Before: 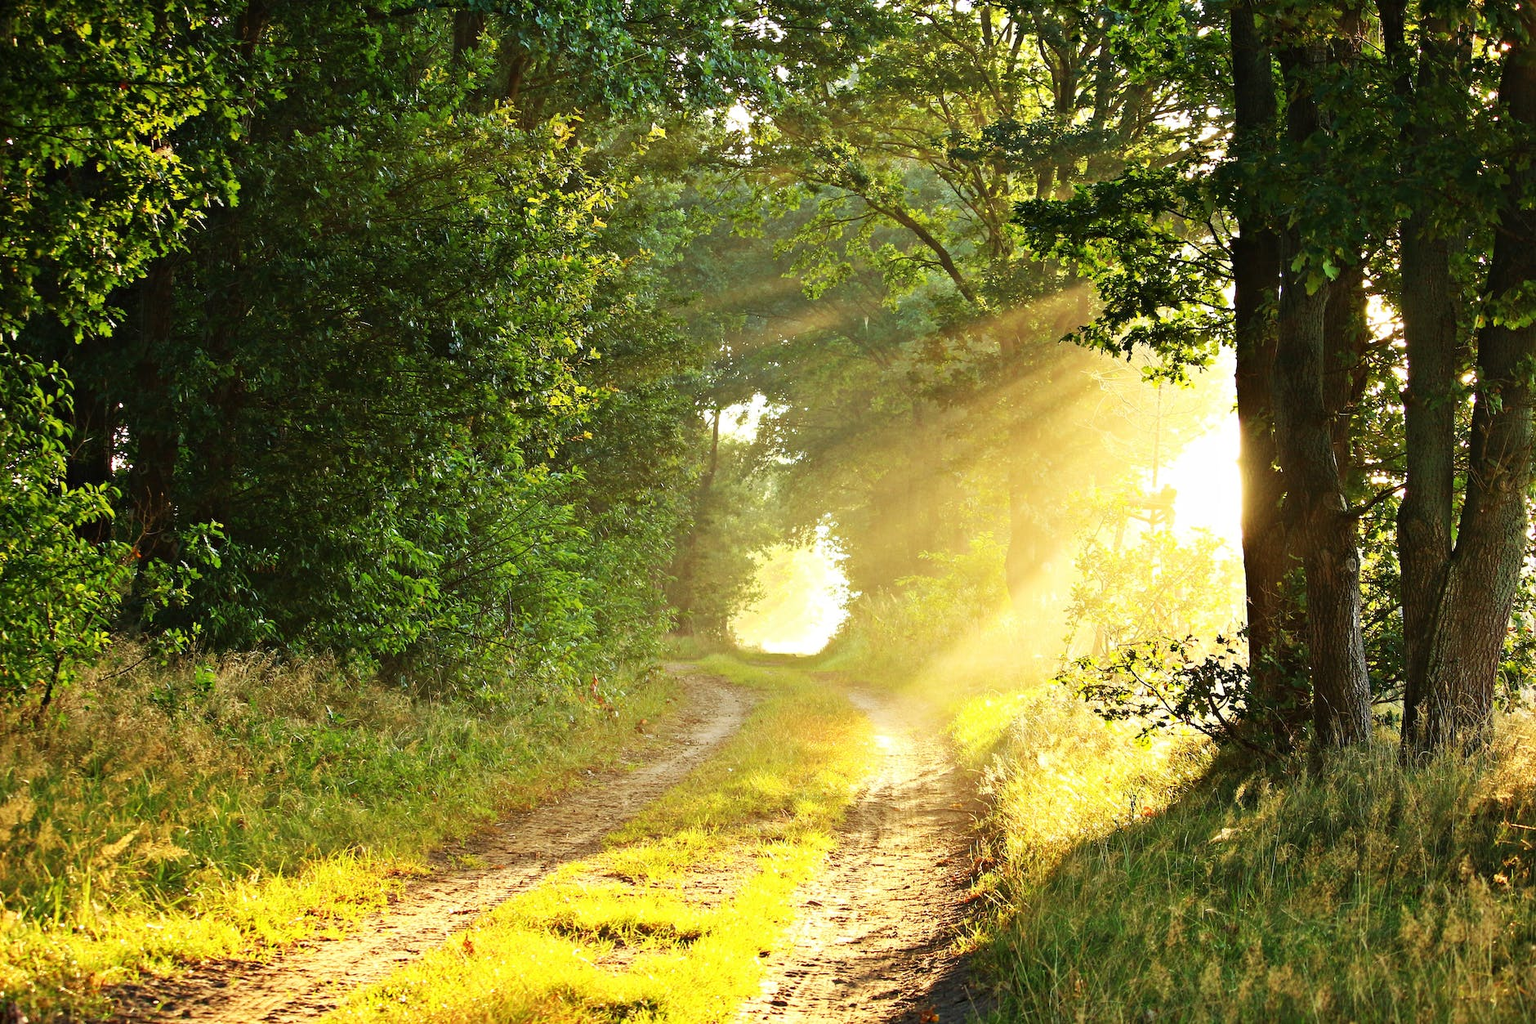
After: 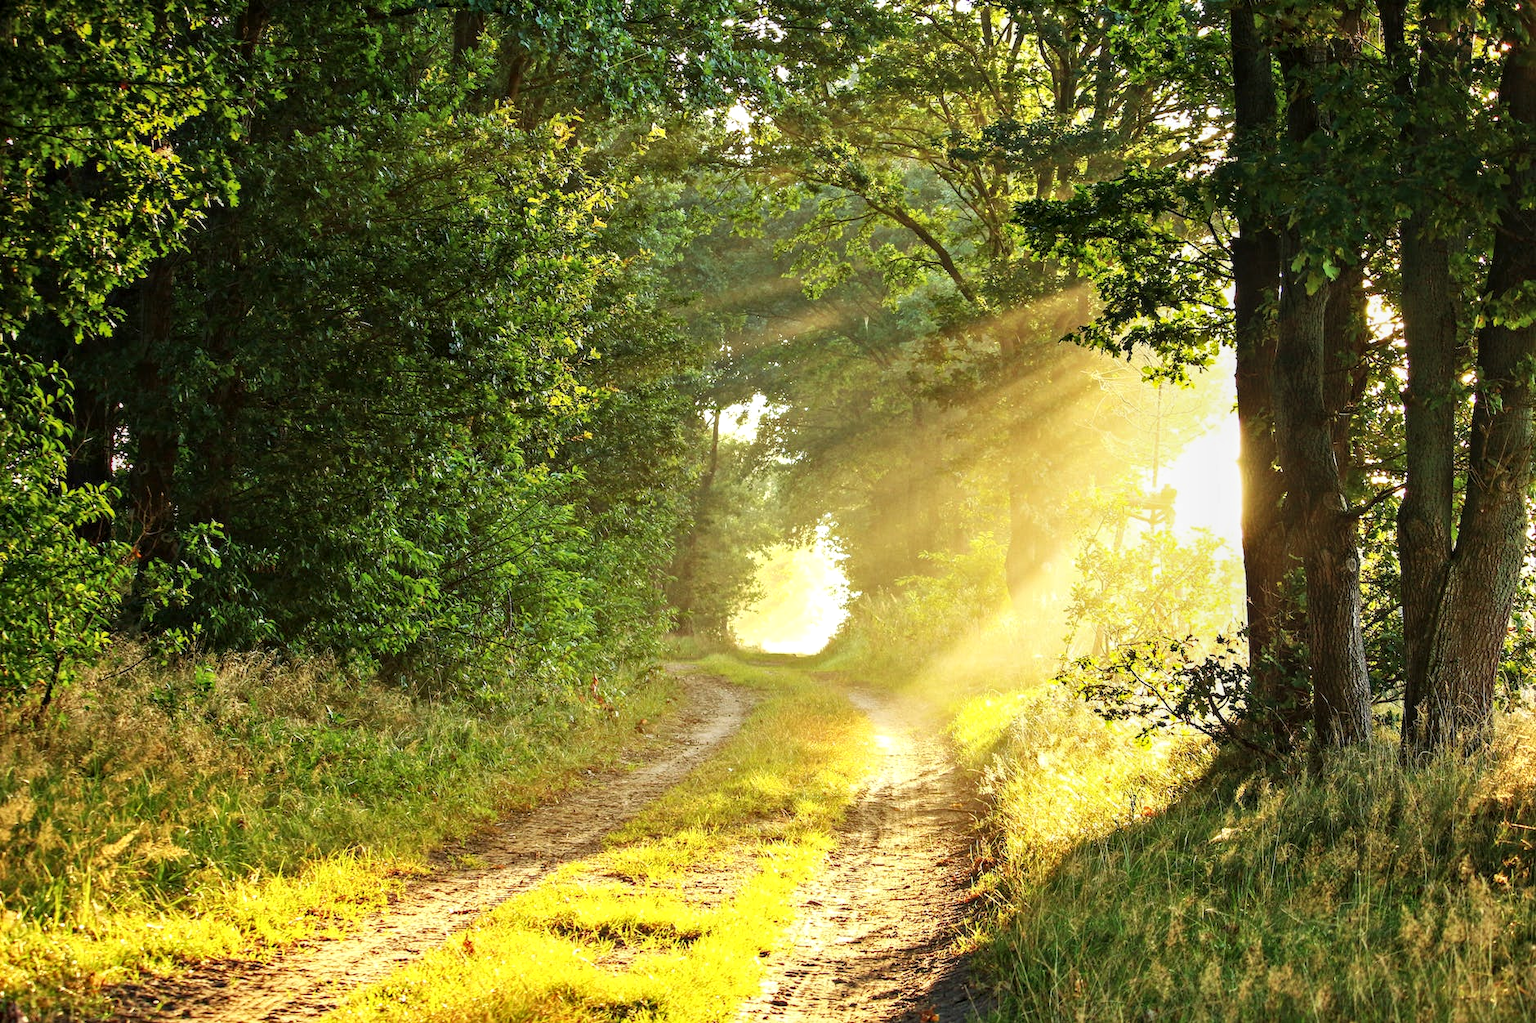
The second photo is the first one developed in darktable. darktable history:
local contrast: highlights 56%, shadows 52%, detail 130%, midtone range 0.456
